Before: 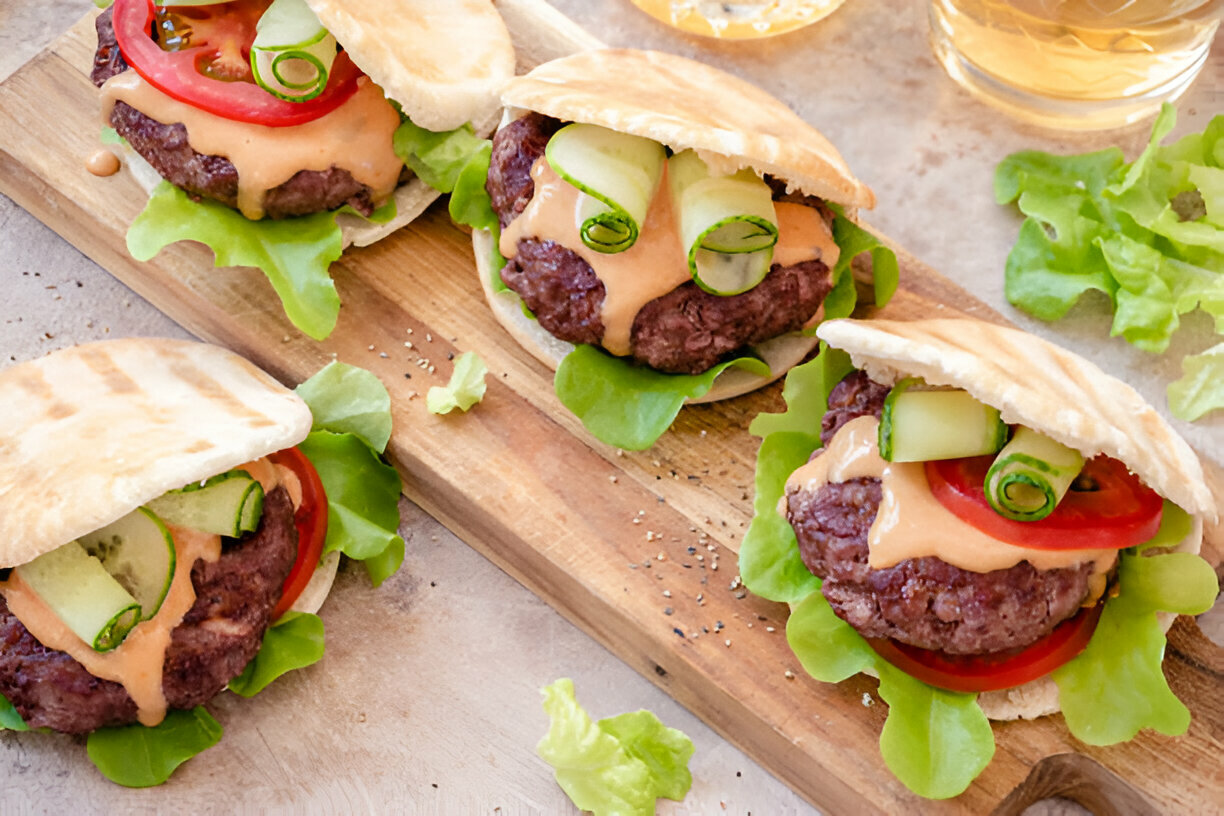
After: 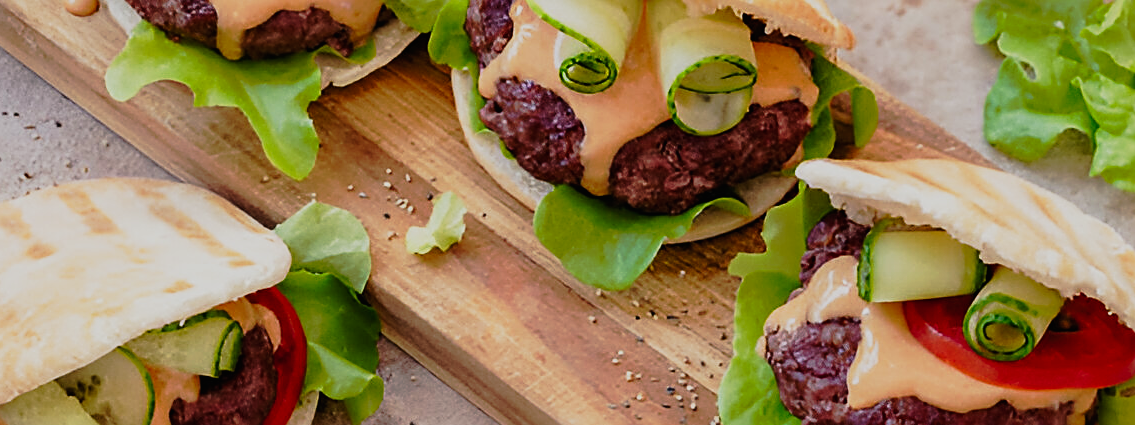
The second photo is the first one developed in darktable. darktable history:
tone curve: curves: ch0 [(0, 0.008) (0.081, 0.044) (0.177, 0.123) (0.283, 0.253) (0.416, 0.449) (0.495, 0.524) (0.661, 0.756) (0.796, 0.859) (1, 0.951)]; ch1 [(0, 0) (0.161, 0.092) (0.35, 0.33) (0.392, 0.392) (0.427, 0.426) (0.479, 0.472) (0.505, 0.5) (0.521, 0.524) (0.567, 0.556) (0.583, 0.588) (0.625, 0.627) (0.678, 0.733) (1, 1)]; ch2 [(0, 0) (0.346, 0.362) (0.404, 0.427) (0.502, 0.499) (0.531, 0.523) (0.544, 0.561) (0.58, 0.59) (0.629, 0.642) (0.717, 0.678) (1, 1)], preserve colors none
crop: left 1.744%, top 19.678%, right 5.503%, bottom 28.129%
sharpen: on, module defaults
exposure: exposure -0.936 EV, compensate highlight preservation false
